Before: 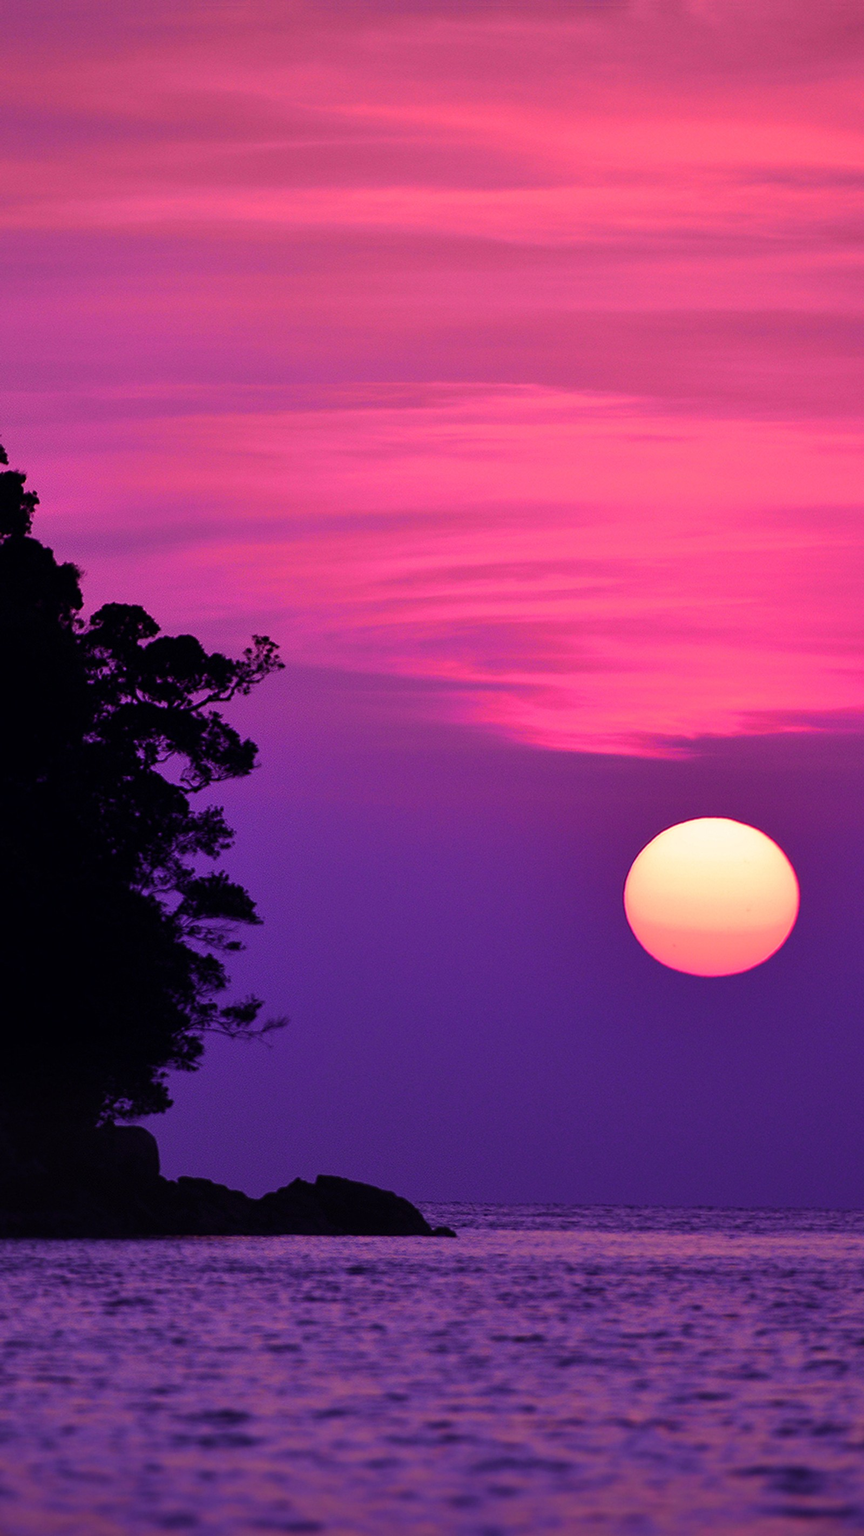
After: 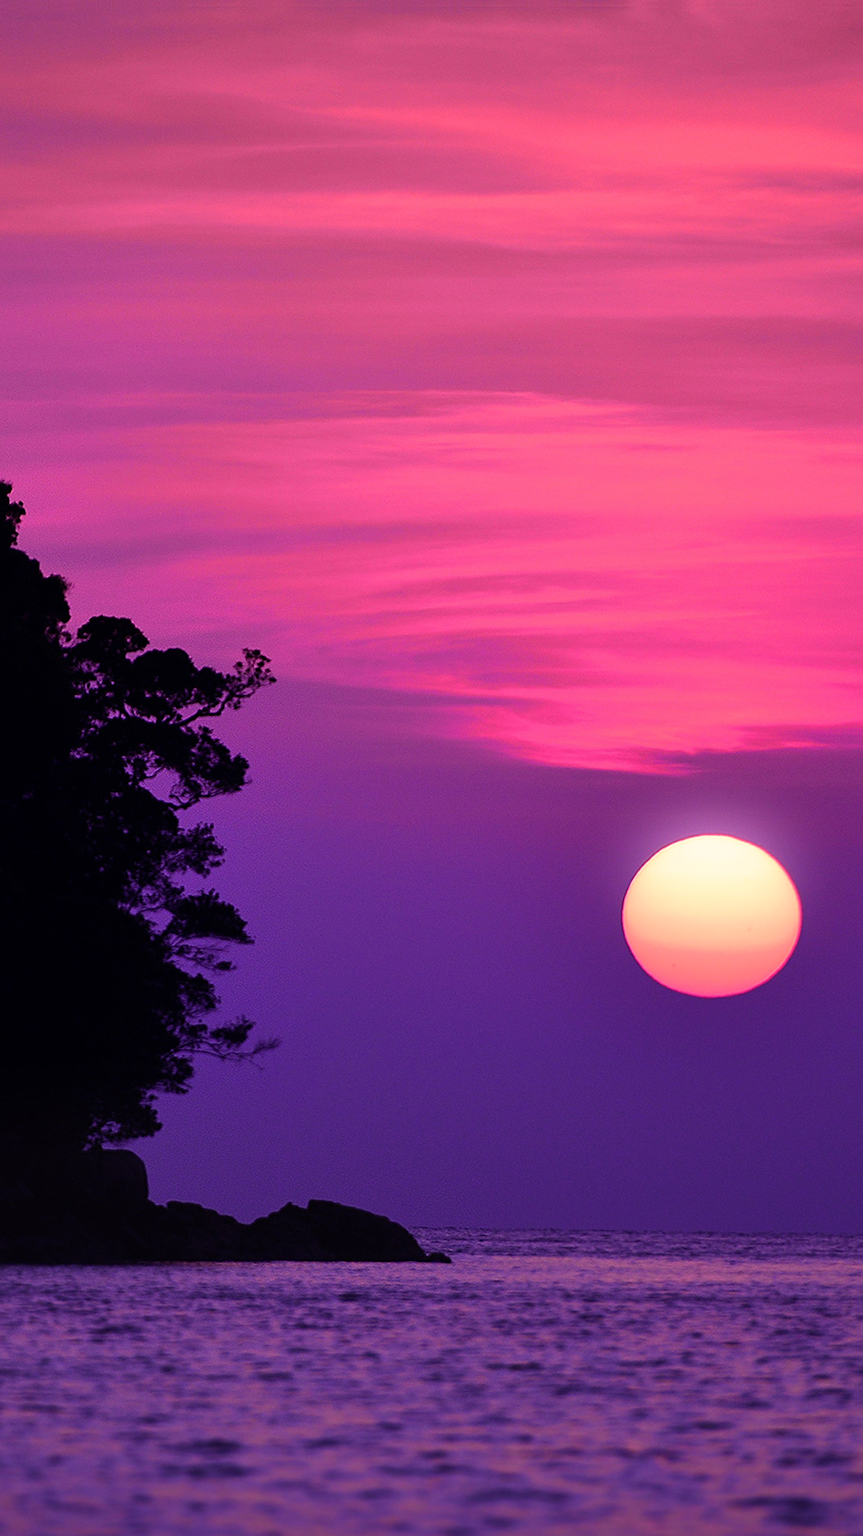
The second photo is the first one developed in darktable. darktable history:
sharpen: on, module defaults
crop: left 1.743%, right 0.268%, bottom 2.011%
bloom: size 15%, threshold 97%, strength 7%
